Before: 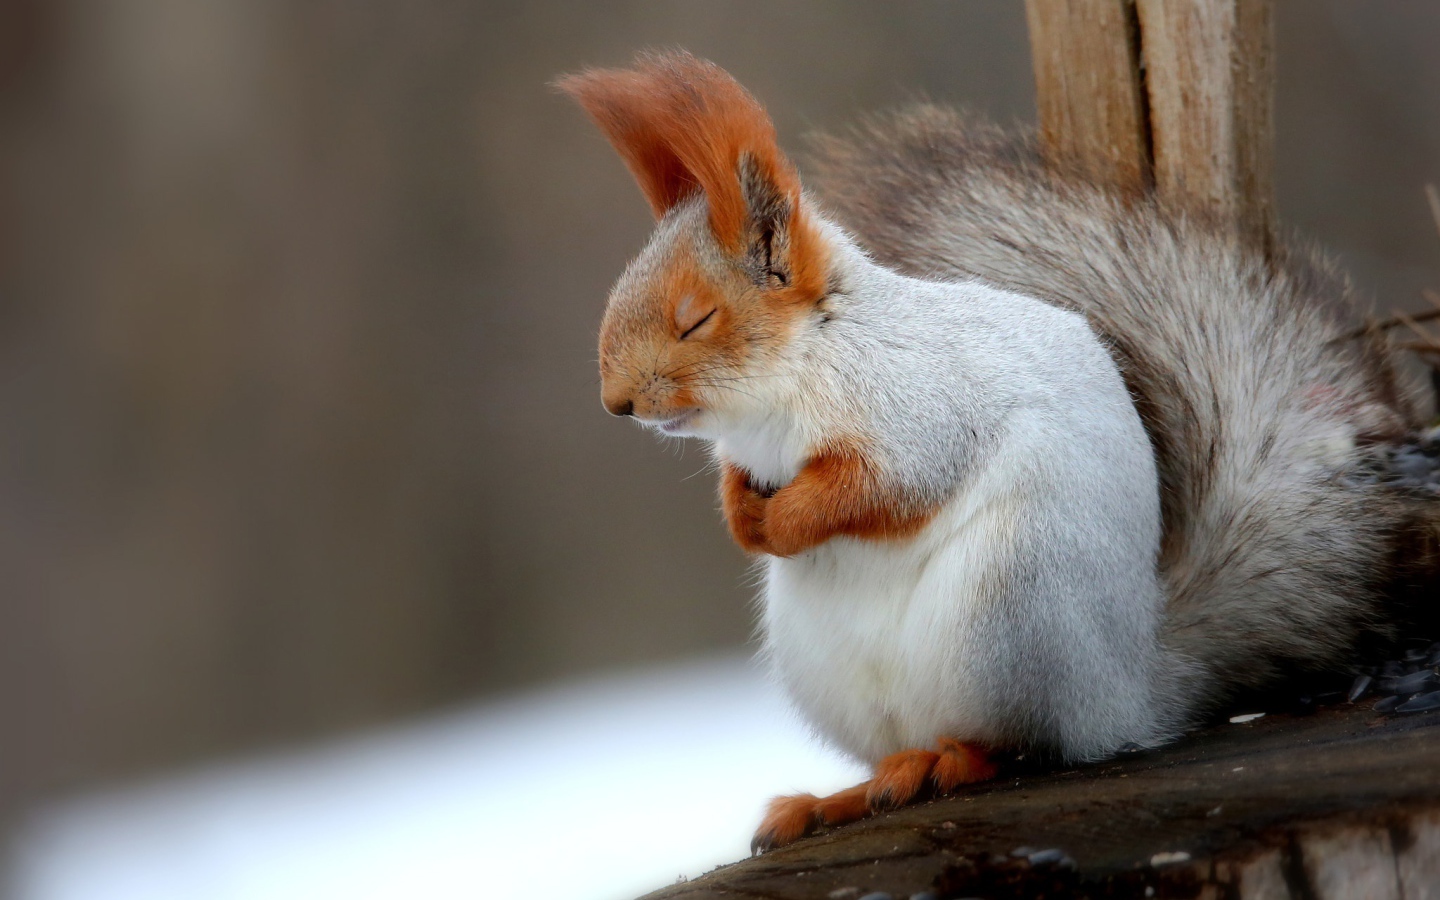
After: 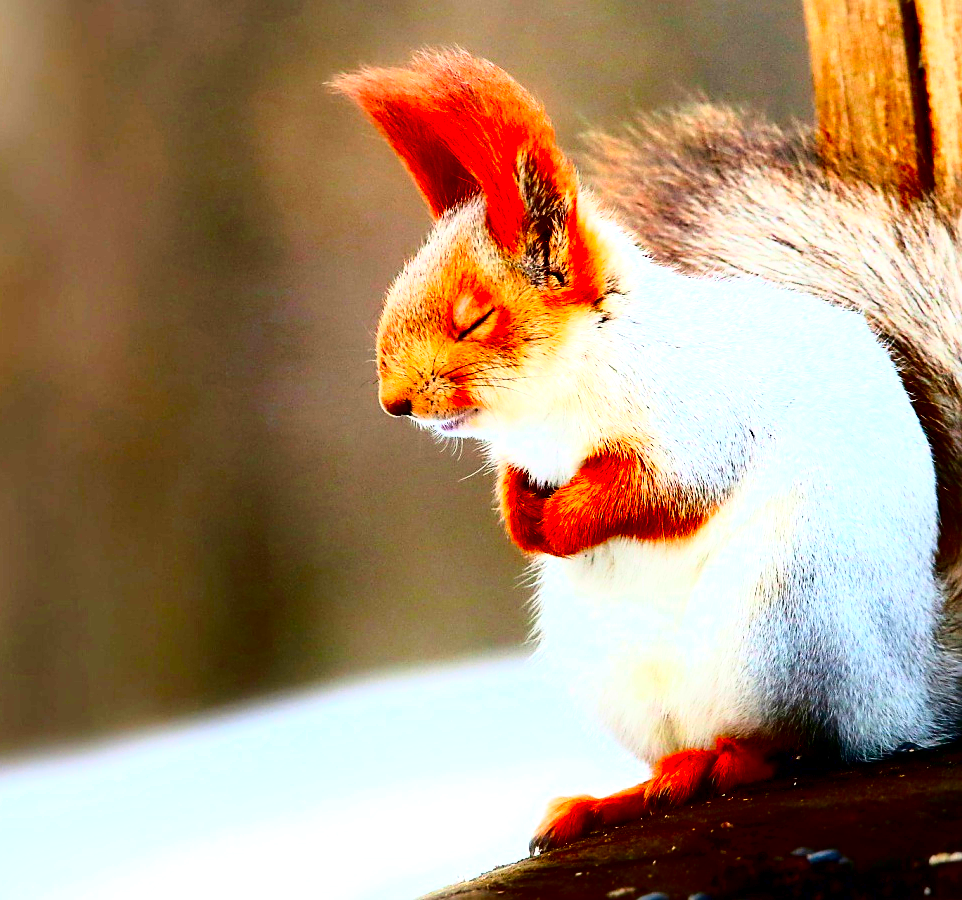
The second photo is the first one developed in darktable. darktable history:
sharpen: on, module defaults
exposure: black level correction 0, exposure 1.096 EV, compensate highlight preservation false
base curve: curves: ch0 [(0, 0) (0.007, 0.004) (0.027, 0.03) (0.046, 0.07) (0.207, 0.54) (0.442, 0.872) (0.673, 0.972) (1, 1)]
crop: left 15.418%, right 17.758%
contrast brightness saturation: brightness -0.991, saturation 1
